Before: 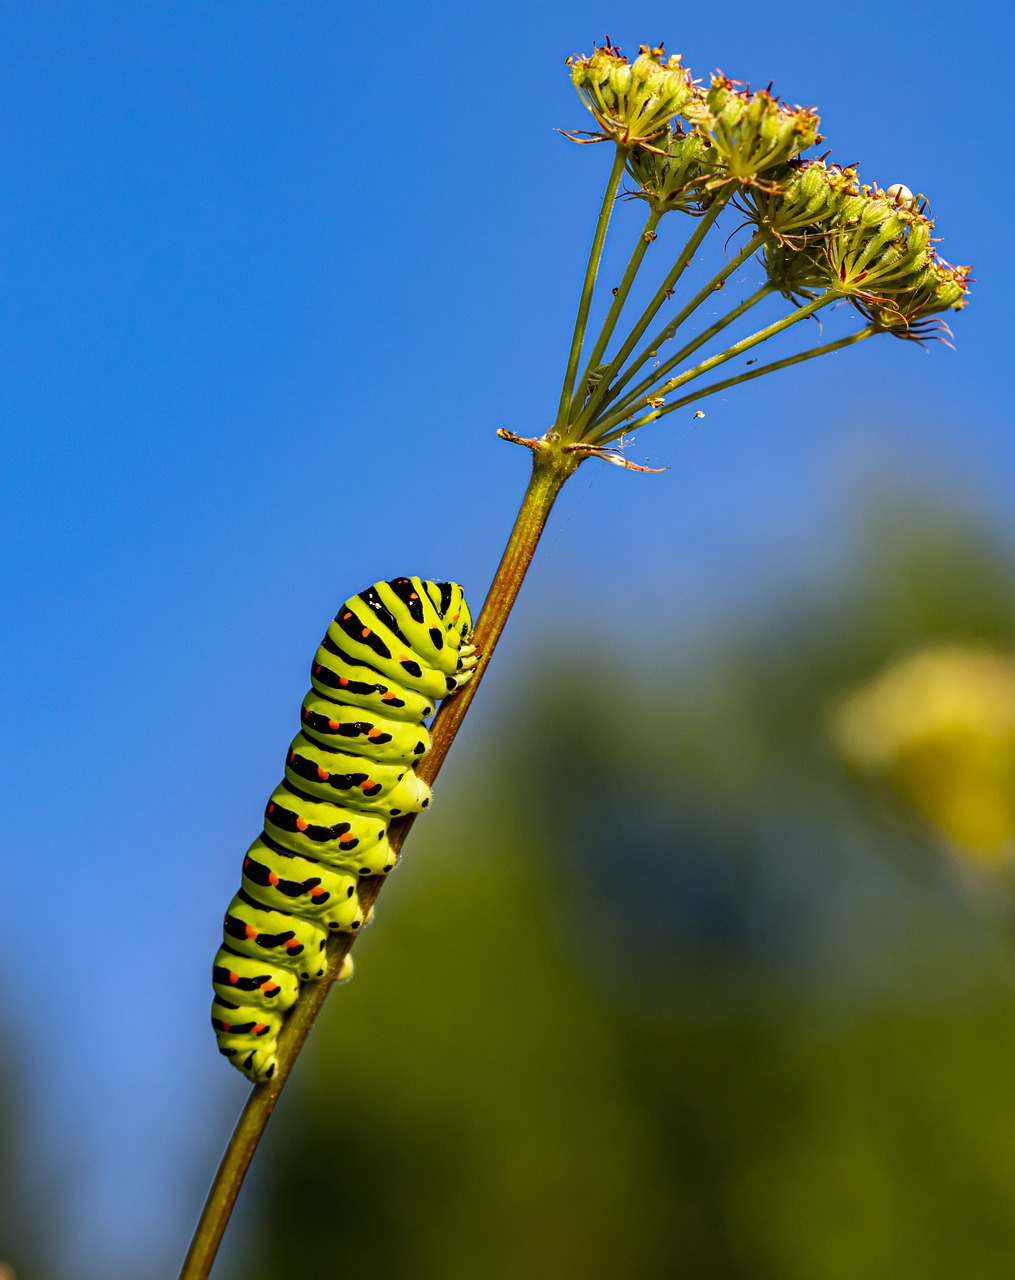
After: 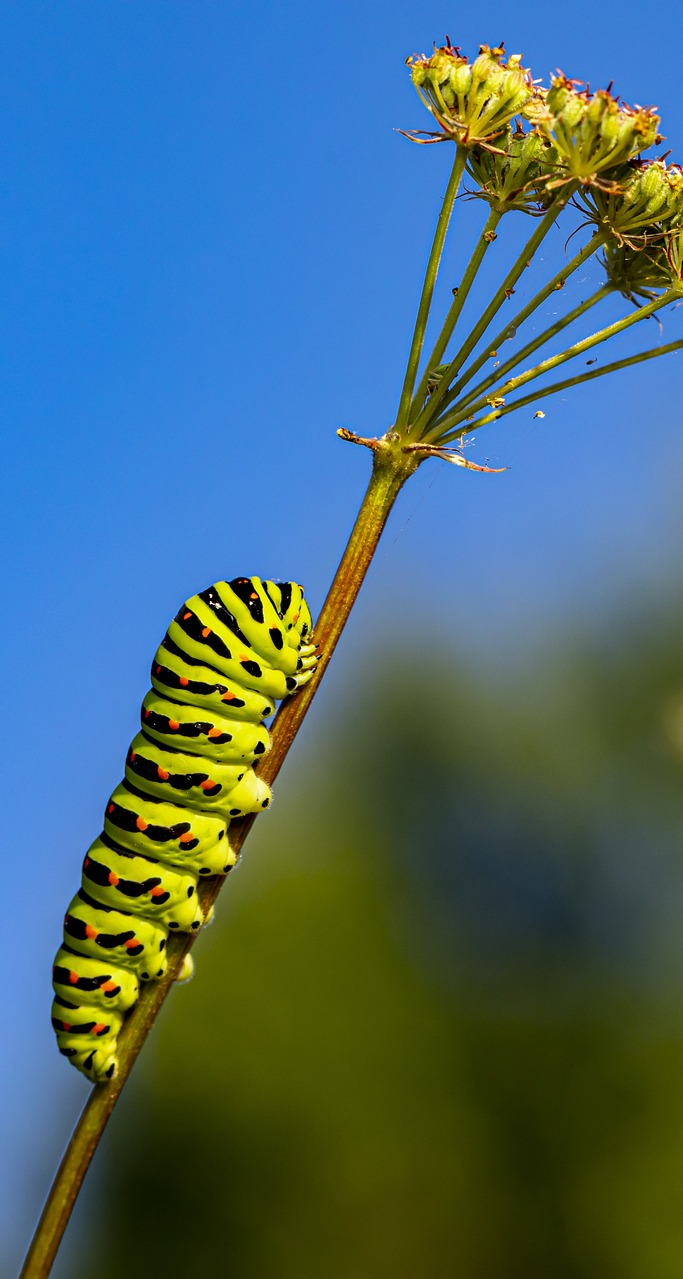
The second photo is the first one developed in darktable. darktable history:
crop and rotate: left 15.857%, right 16.793%
